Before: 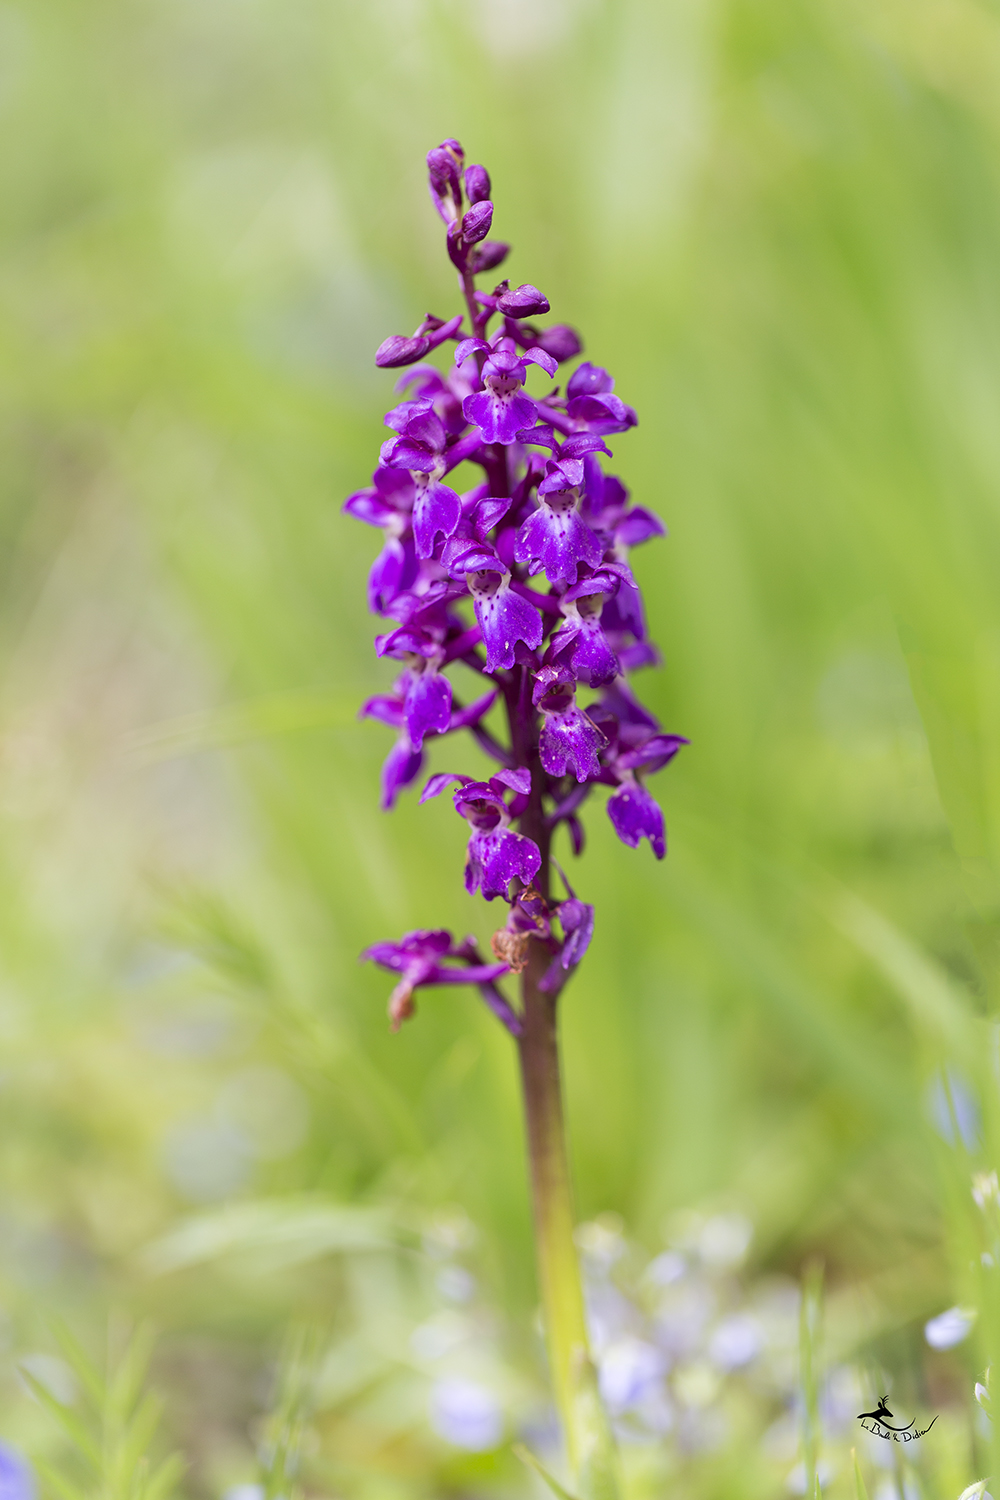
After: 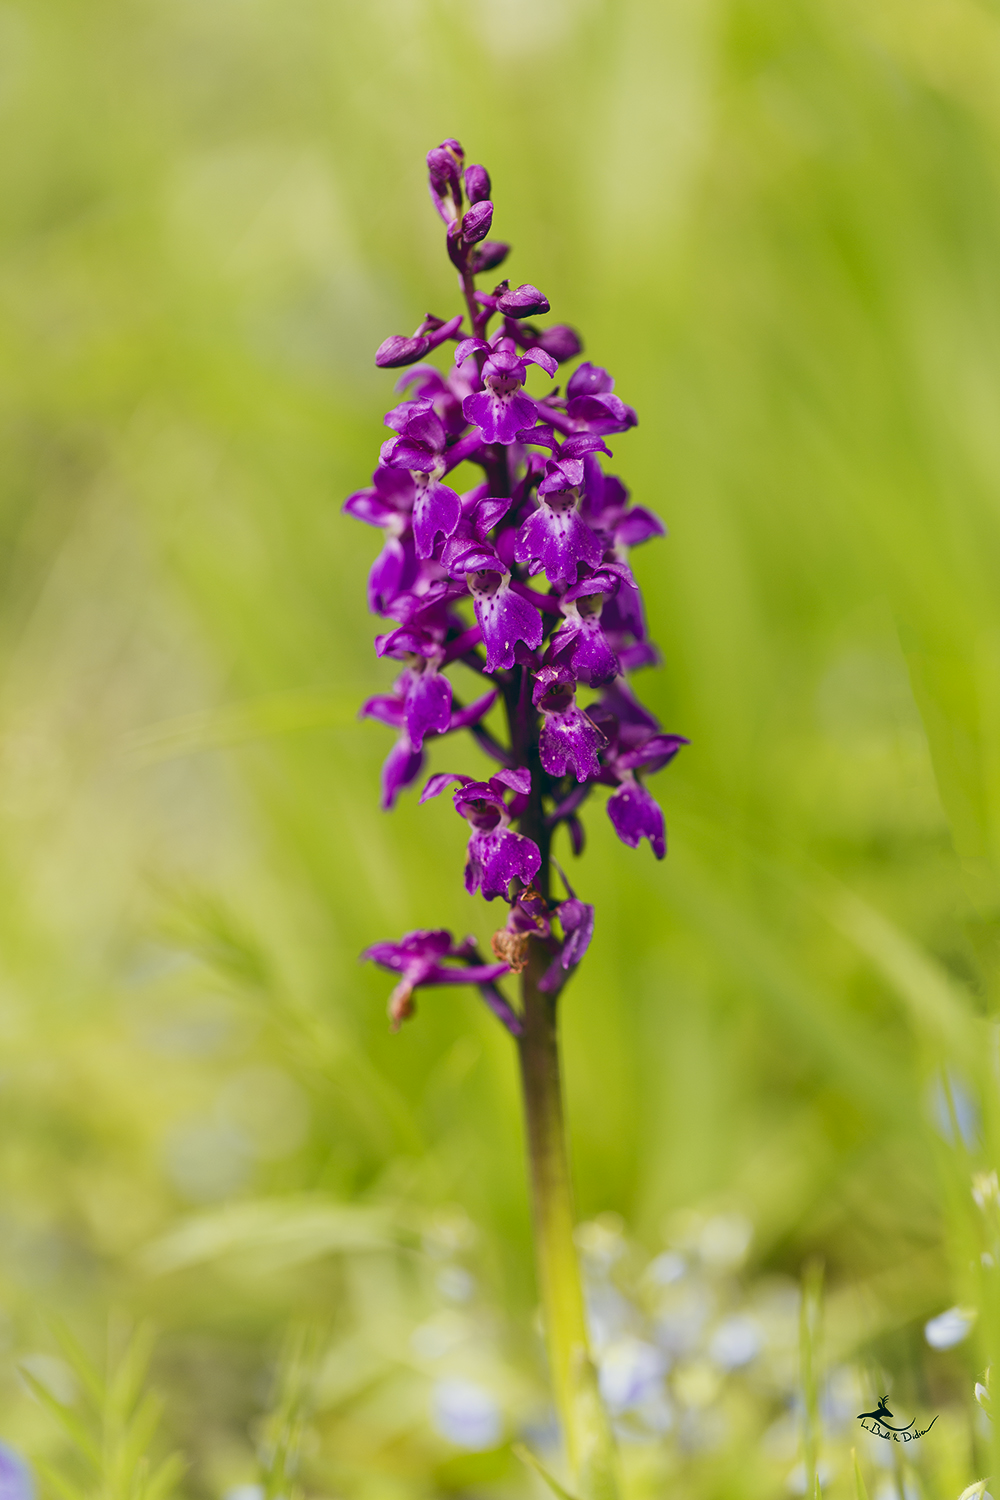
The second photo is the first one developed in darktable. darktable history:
tone curve: curves: ch0 [(0, 0) (0.227, 0.17) (0.766, 0.774) (1, 1)]; ch1 [(0, 0) (0.114, 0.127) (0.437, 0.452) (0.498, 0.495) (0.579, 0.602) (1, 1)]; ch2 [(0, 0) (0.233, 0.259) (0.493, 0.492) (0.568, 0.596) (1, 1)], color space Lab, independent channels, preserve colors none
color balance: lift [1.005, 0.99, 1.007, 1.01], gamma [1, 1.034, 1.032, 0.966], gain [0.873, 1.055, 1.067, 0.933]
